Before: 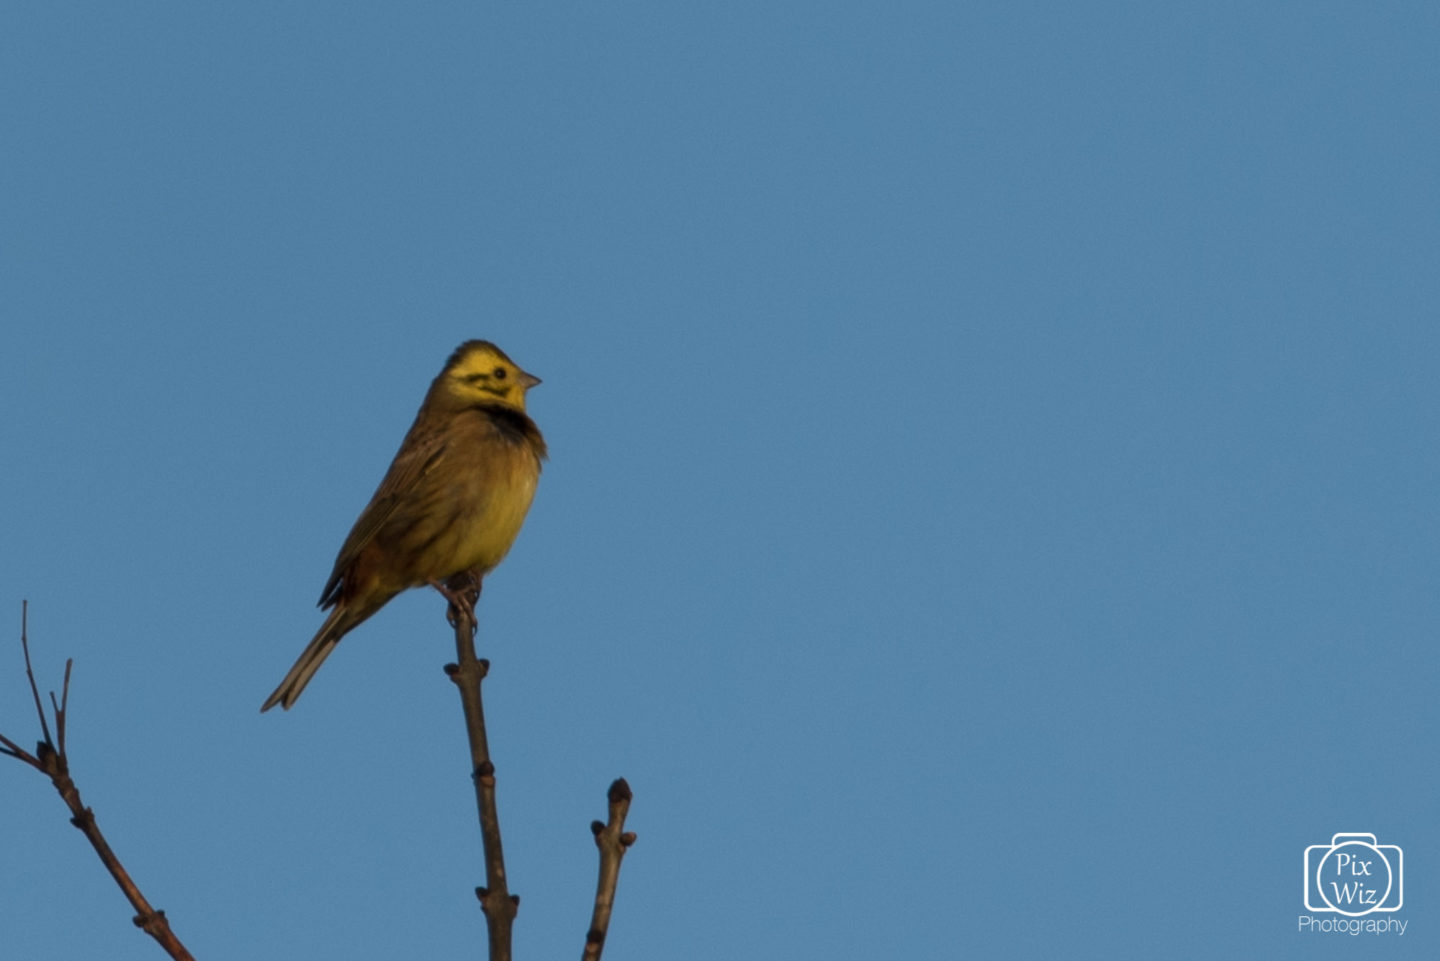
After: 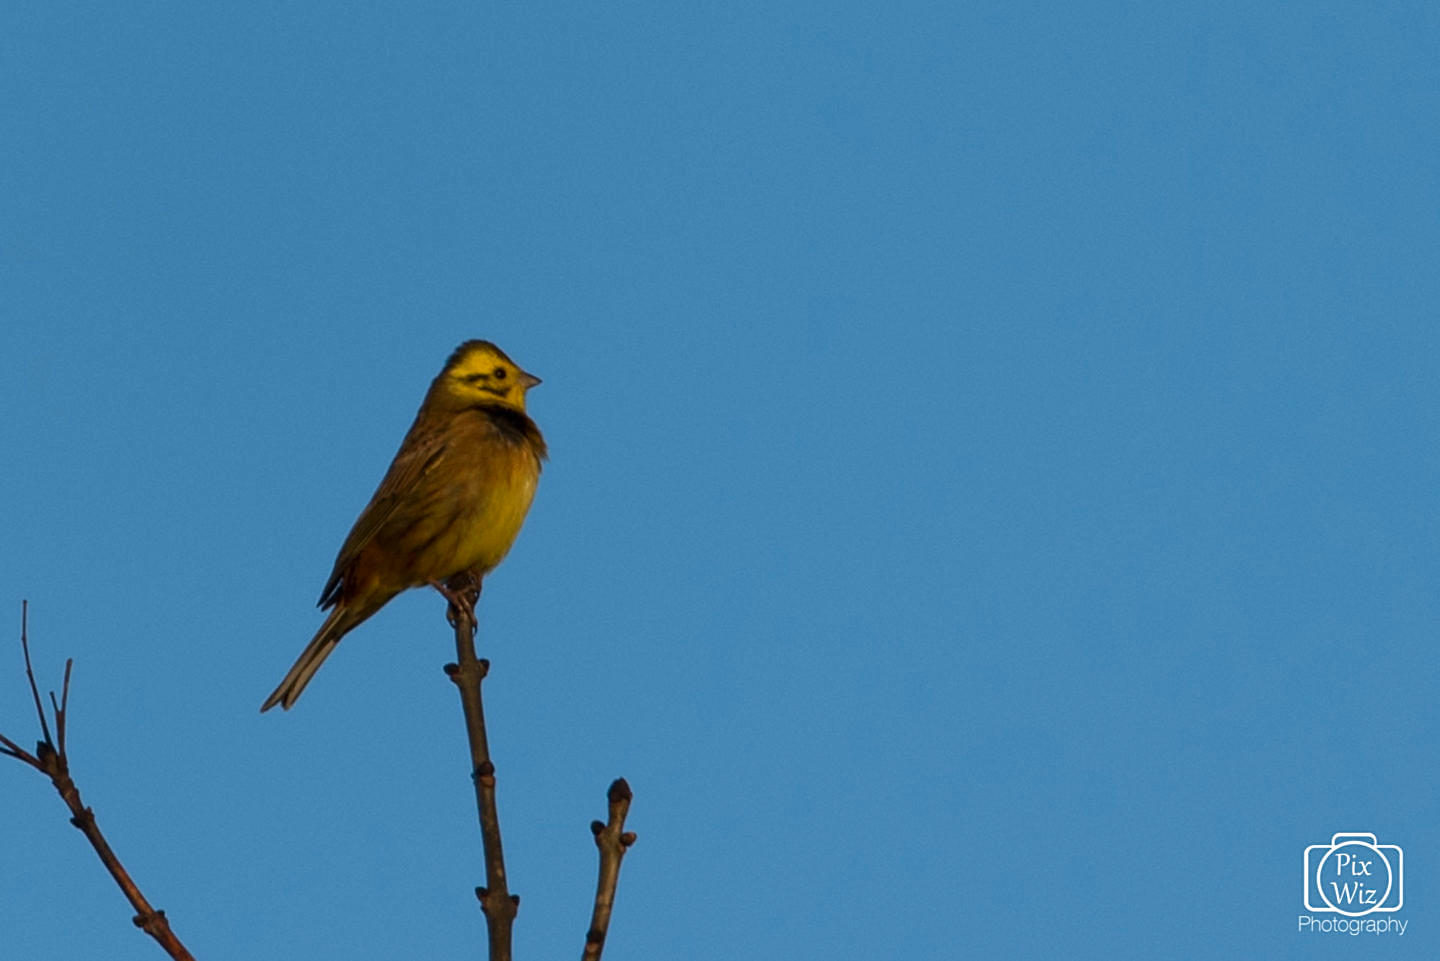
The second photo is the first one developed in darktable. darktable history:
sharpen: on, module defaults
contrast brightness saturation: contrast 0.094, saturation 0.277
